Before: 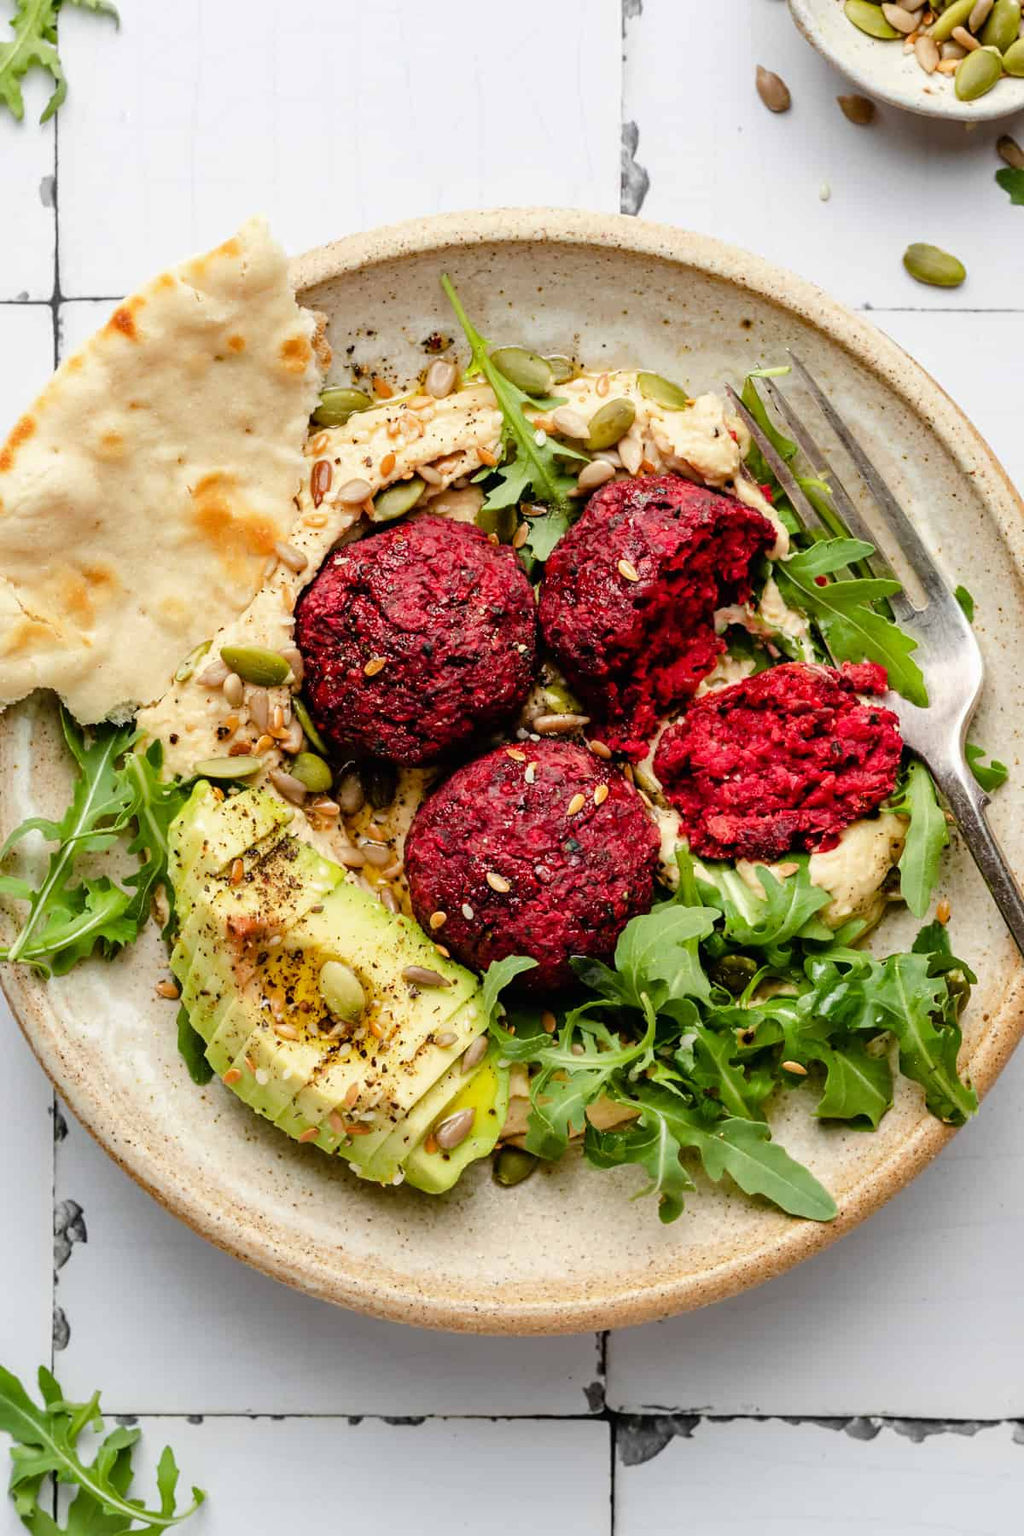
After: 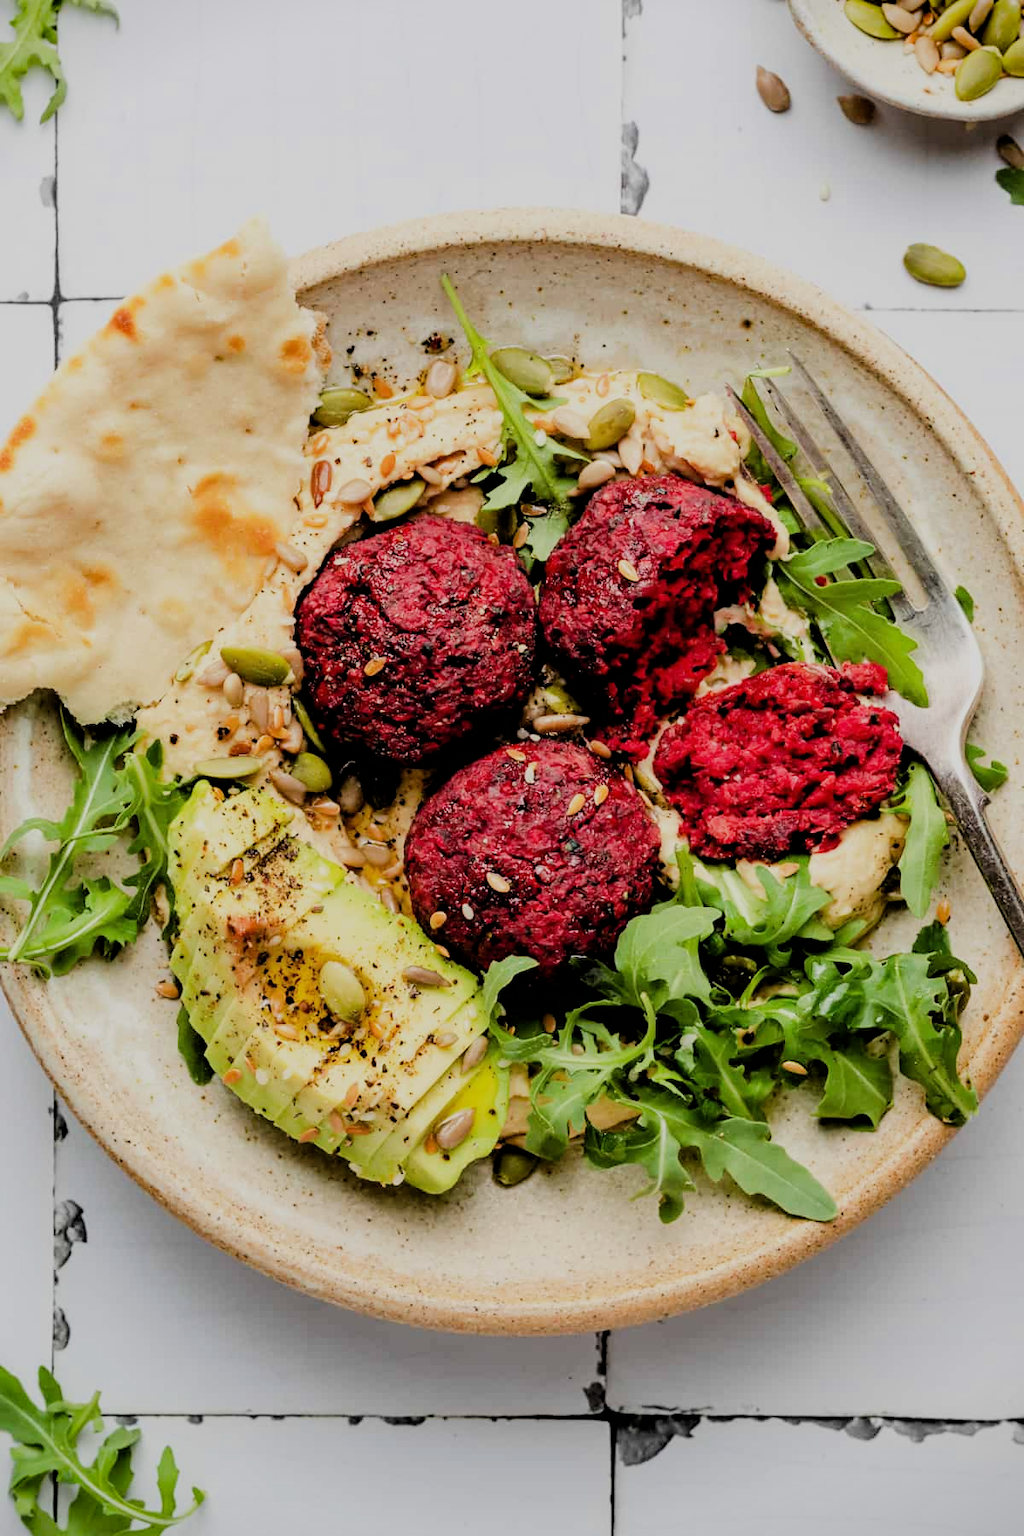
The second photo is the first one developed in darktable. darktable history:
filmic rgb: black relative exposure -4.21 EV, white relative exposure 5.13 EV, threshold 2.95 EV, hardness 2.14, contrast 1.17, contrast in shadows safe, enable highlight reconstruction true
vignetting: fall-off start 100.05%, saturation 0.381
